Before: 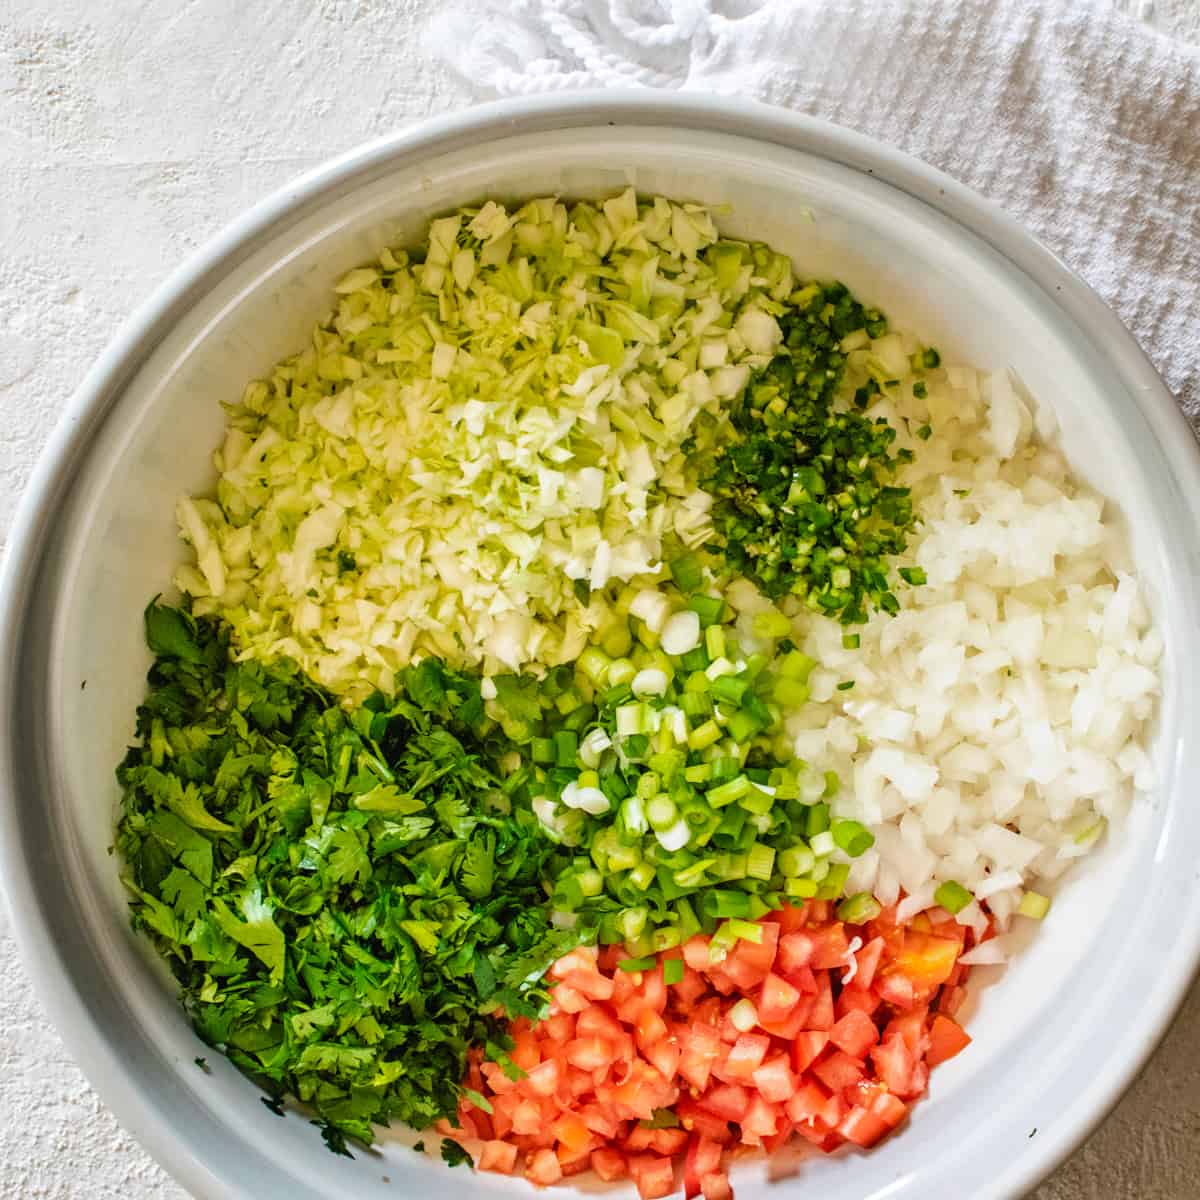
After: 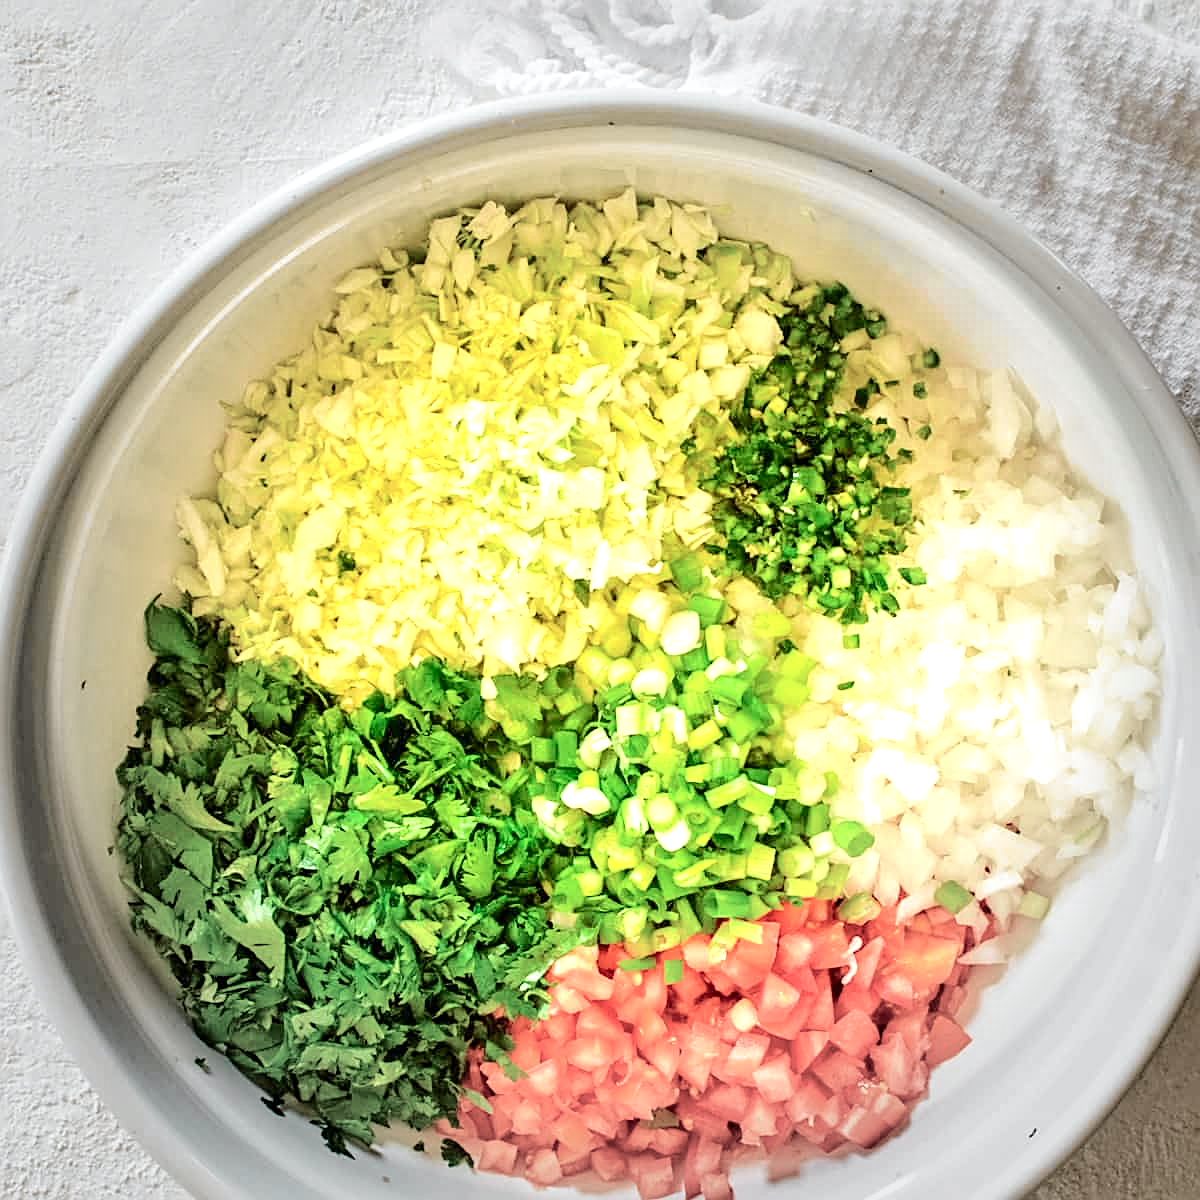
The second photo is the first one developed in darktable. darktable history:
vignetting: fall-off start 47.78%, automatic ratio true, width/height ratio 1.285
exposure: black level correction 0.001, exposure 1.051 EV, compensate highlight preservation false
tone curve: curves: ch0 [(0, 0) (0.037, 0.011) (0.131, 0.108) (0.279, 0.279) (0.476, 0.554) (0.617, 0.693) (0.704, 0.77) (0.813, 0.852) (0.916, 0.924) (1, 0.993)]; ch1 [(0, 0) (0.318, 0.278) (0.444, 0.427) (0.493, 0.492) (0.508, 0.502) (0.534, 0.531) (0.562, 0.571) (0.626, 0.667) (0.746, 0.764) (1, 1)]; ch2 [(0, 0) (0.316, 0.292) (0.381, 0.37) (0.423, 0.448) (0.476, 0.492) (0.502, 0.498) (0.522, 0.518) (0.533, 0.532) (0.586, 0.631) (0.634, 0.663) (0.7, 0.7) (0.861, 0.808) (1, 0.951)], color space Lab, independent channels, preserve colors none
sharpen: amount 0.5
